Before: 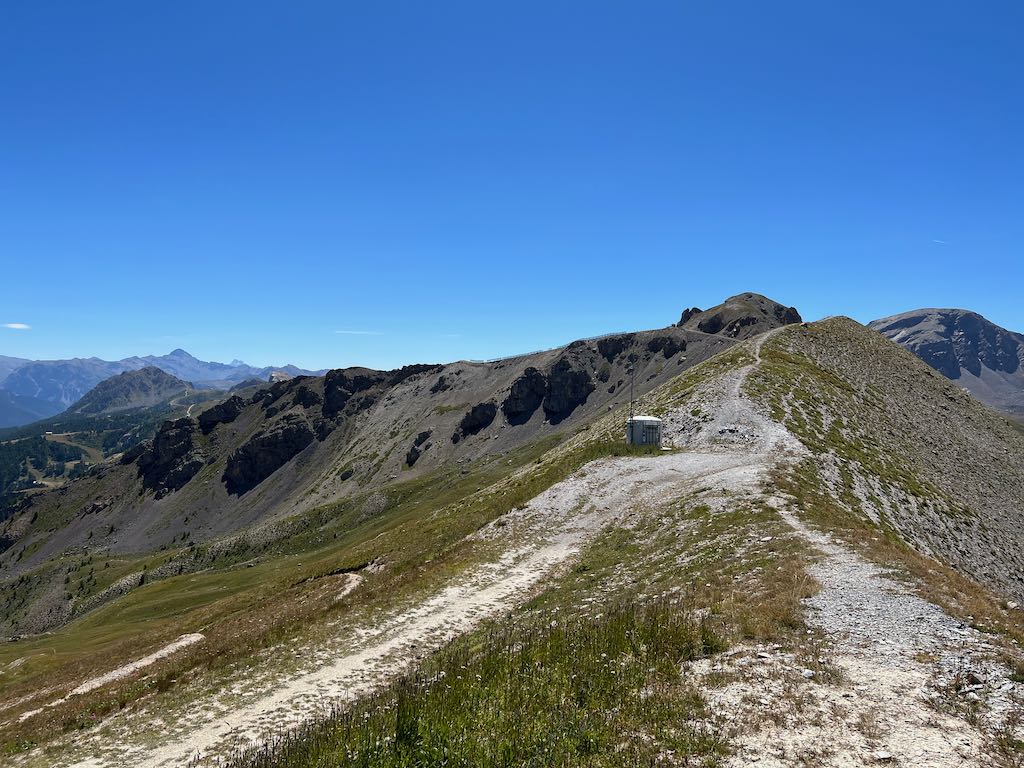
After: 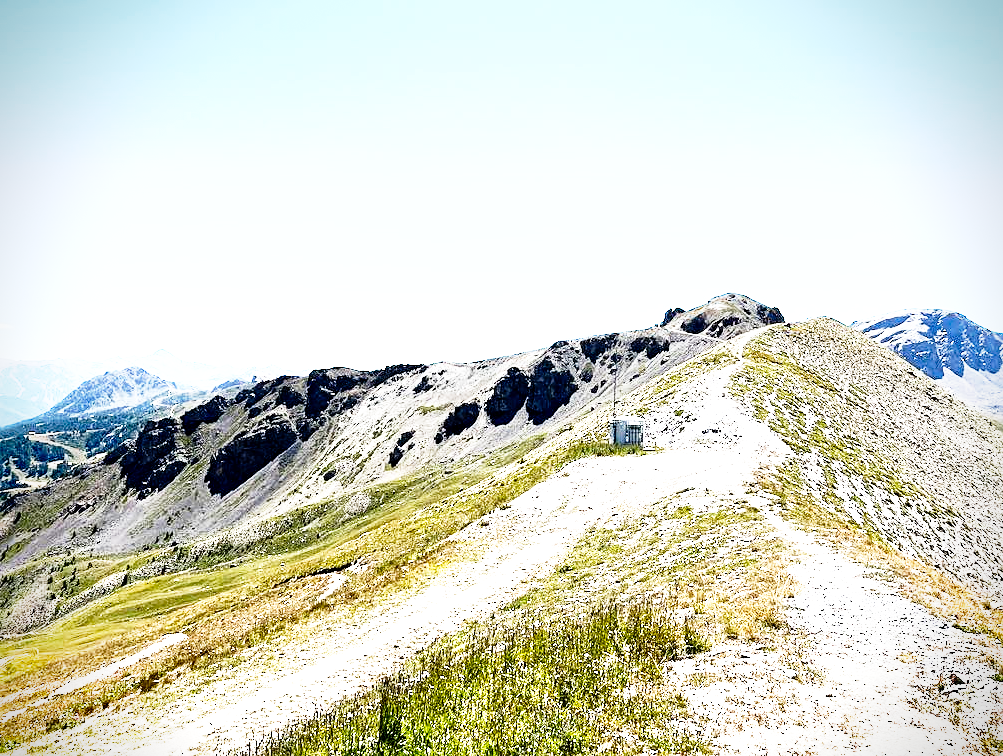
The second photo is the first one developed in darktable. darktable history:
exposure: black level correction 0.002, exposure 1.323 EV, compensate highlight preservation false
sharpen: amount 0.211
crop: left 1.739%, right 0.27%, bottom 1.505%
vignetting: fall-off radius 60.85%, saturation 0.378, dithering 8-bit output
base curve: curves: ch0 [(0, 0) (0.012, 0.01) (0.073, 0.168) (0.31, 0.711) (0.645, 0.957) (1, 1)], preserve colors none
tone equalizer: -8 EV -1.08 EV, -7 EV -1.04 EV, -6 EV -0.863 EV, -5 EV -0.617 EV, -3 EV 0.567 EV, -2 EV 0.845 EV, -1 EV 0.993 EV, +0 EV 1.06 EV, edges refinement/feathering 500, mask exposure compensation -1.57 EV, preserve details no
shadows and highlights: shadows 25.85, highlights -26.22
